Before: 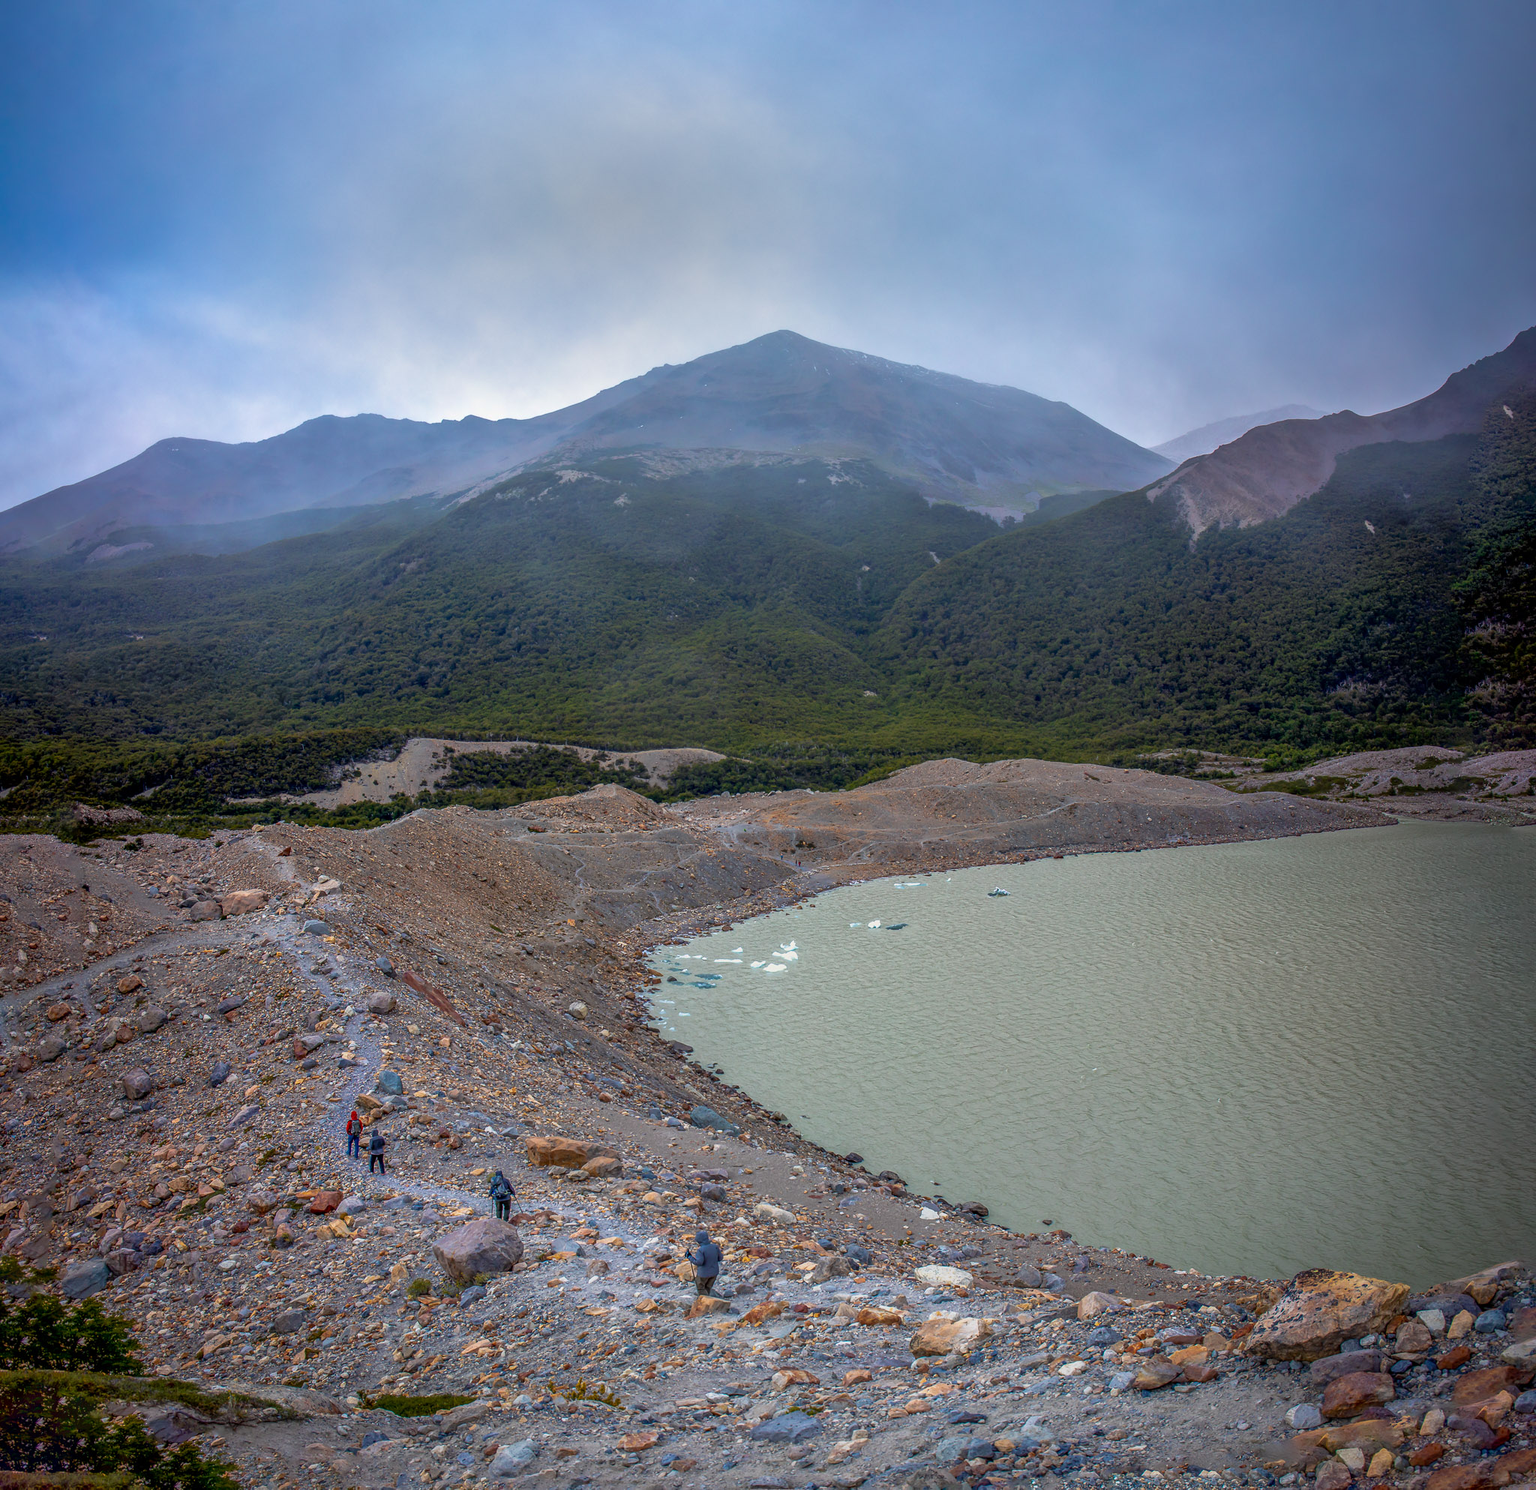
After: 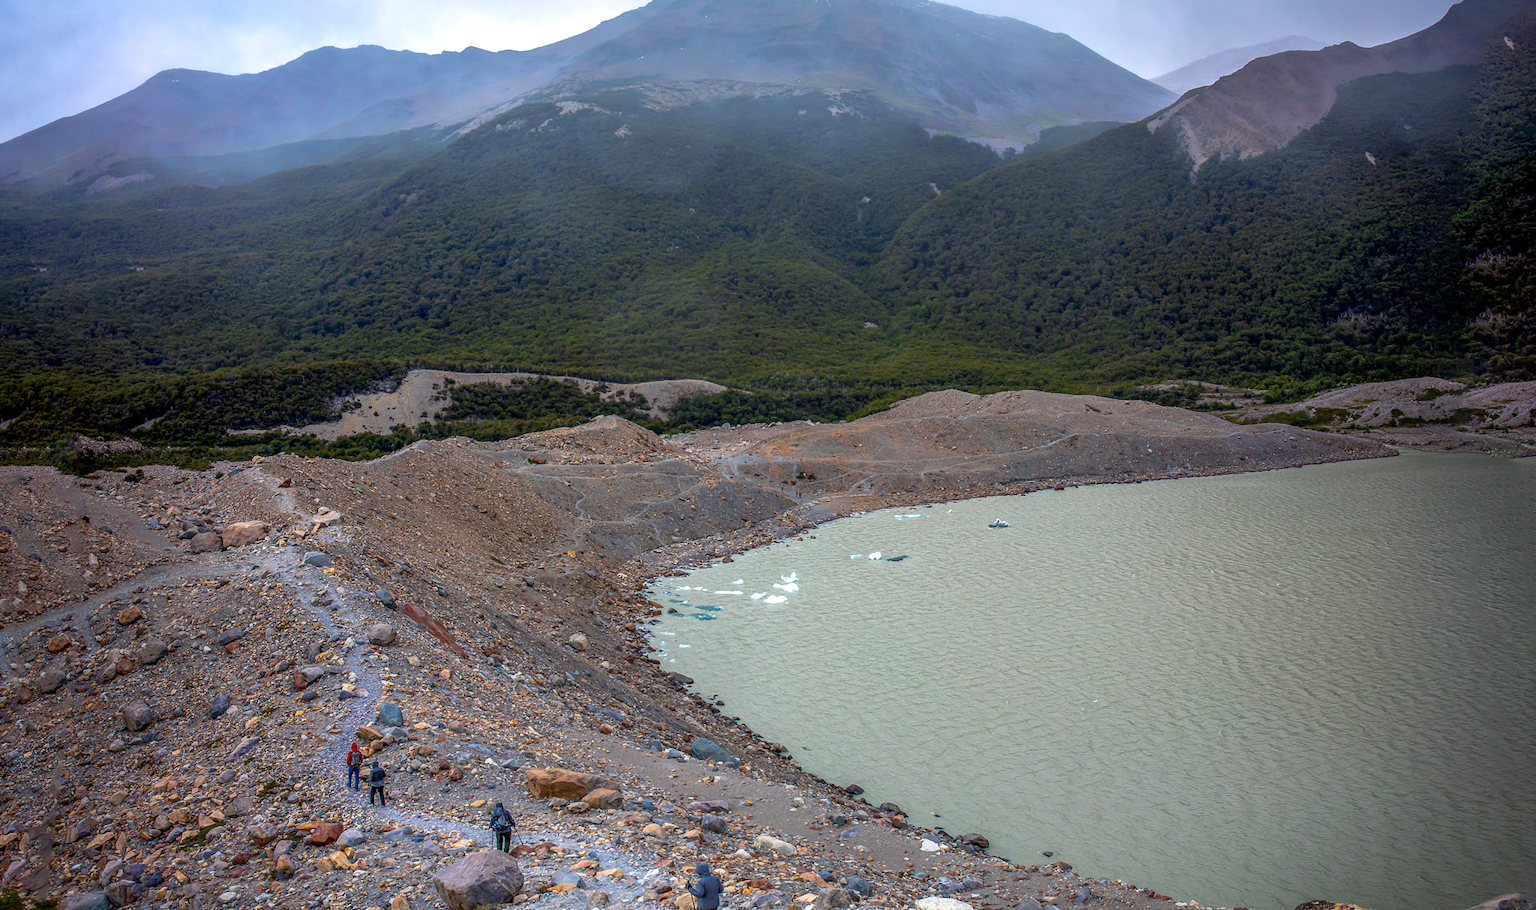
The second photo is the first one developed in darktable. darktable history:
tone equalizer: -8 EV -0.416 EV, -7 EV -0.396 EV, -6 EV -0.294 EV, -5 EV -0.186 EV, -3 EV 0.229 EV, -2 EV 0.35 EV, -1 EV 0.375 EV, +0 EV 0.417 EV, smoothing diameter 2.07%, edges refinement/feathering 17.7, mask exposure compensation -1.57 EV, filter diffusion 5
crop and rotate: top 24.84%, bottom 14.051%
